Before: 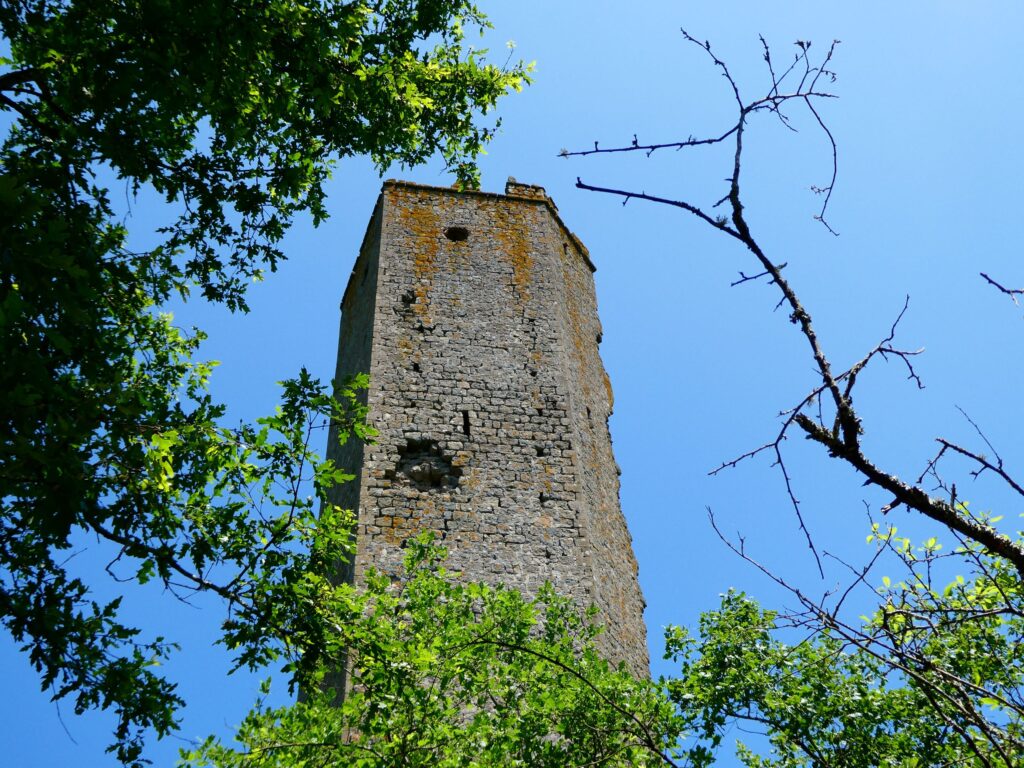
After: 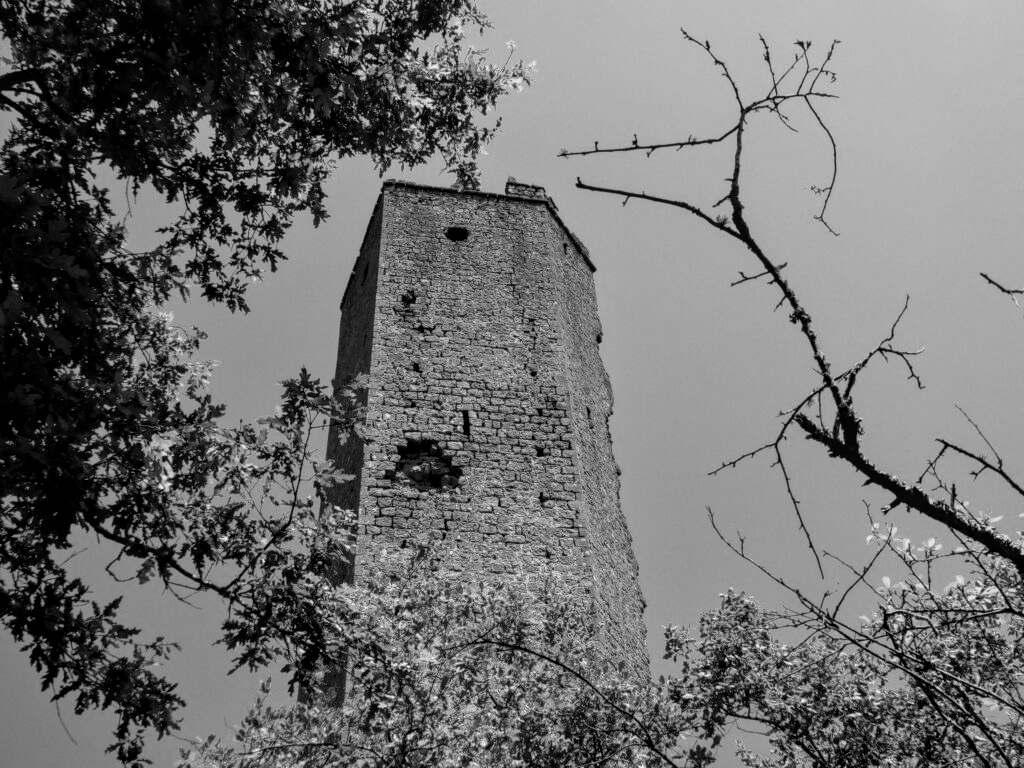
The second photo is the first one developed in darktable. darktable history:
color balance rgb: shadows lift › chroma 2%, shadows lift › hue 217.2°, power › chroma 0.25%, power › hue 60°, highlights gain › chroma 1.5%, highlights gain › hue 309.6°, global offset › luminance -0.25%, perceptual saturation grading › global saturation 15%, global vibrance 15%
contrast brightness saturation: saturation 0.5
monochrome: a 32, b 64, size 2.3
local contrast: on, module defaults
